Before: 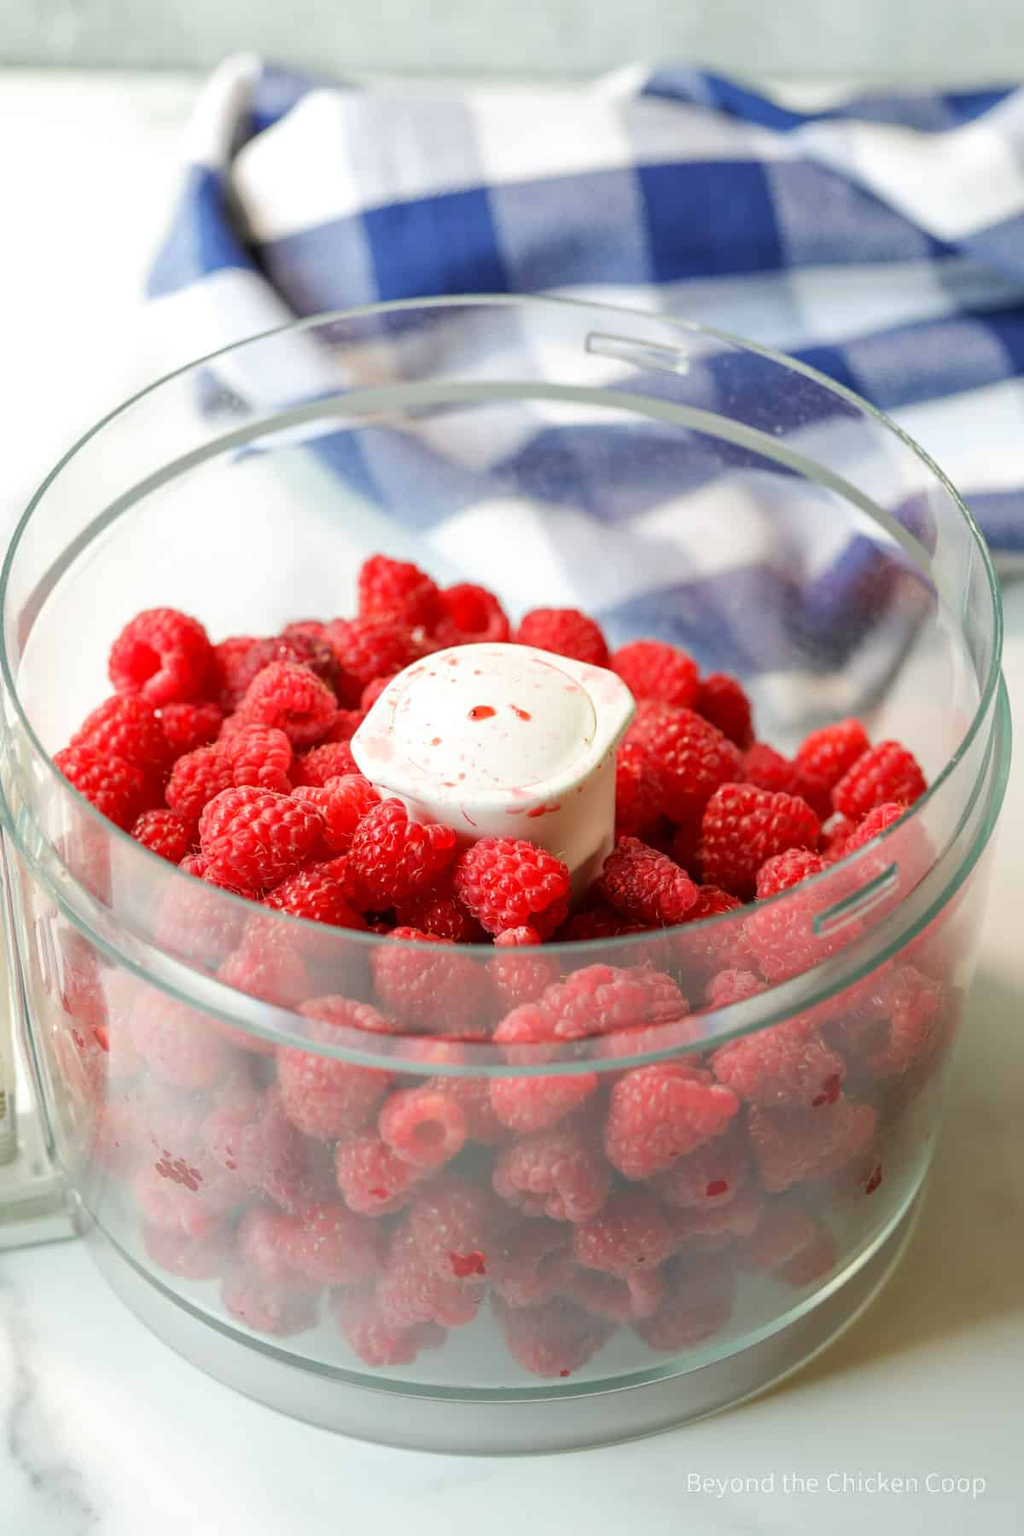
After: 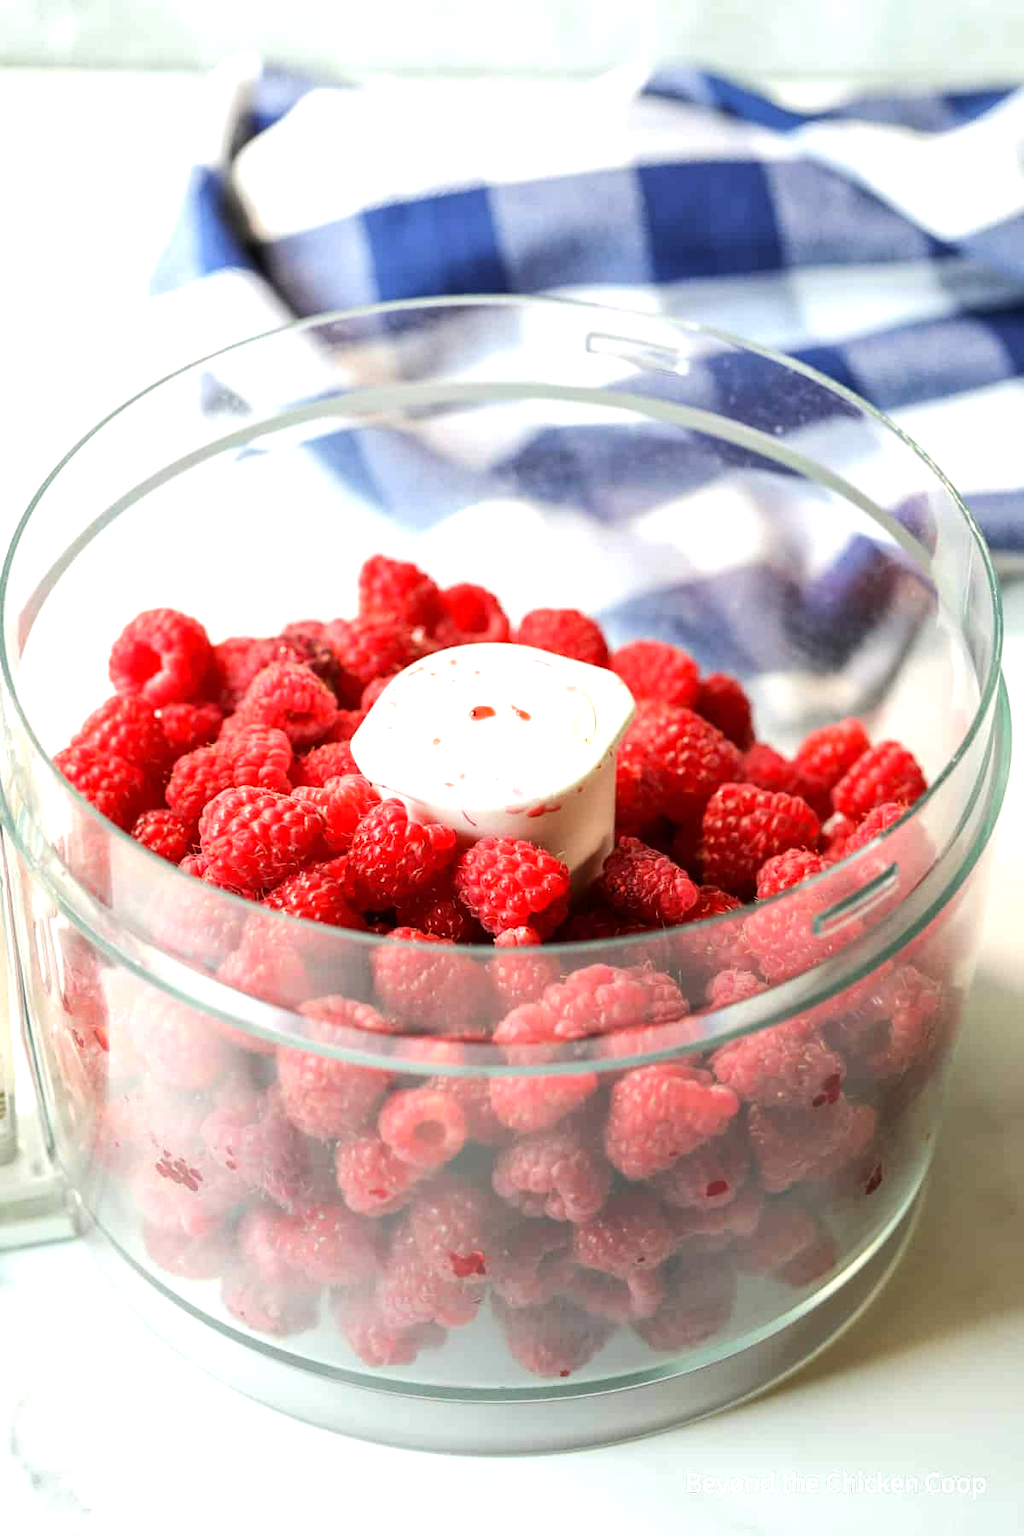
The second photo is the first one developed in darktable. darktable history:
tone equalizer: -8 EV -0.713 EV, -7 EV -0.716 EV, -6 EV -0.563 EV, -5 EV -0.386 EV, -3 EV 0.395 EV, -2 EV 0.6 EV, -1 EV 0.684 EV, +0 EV 0.758 EV, edges refinement/feathering 500, mask exposure compensation -1.57 EV, preserve details no
